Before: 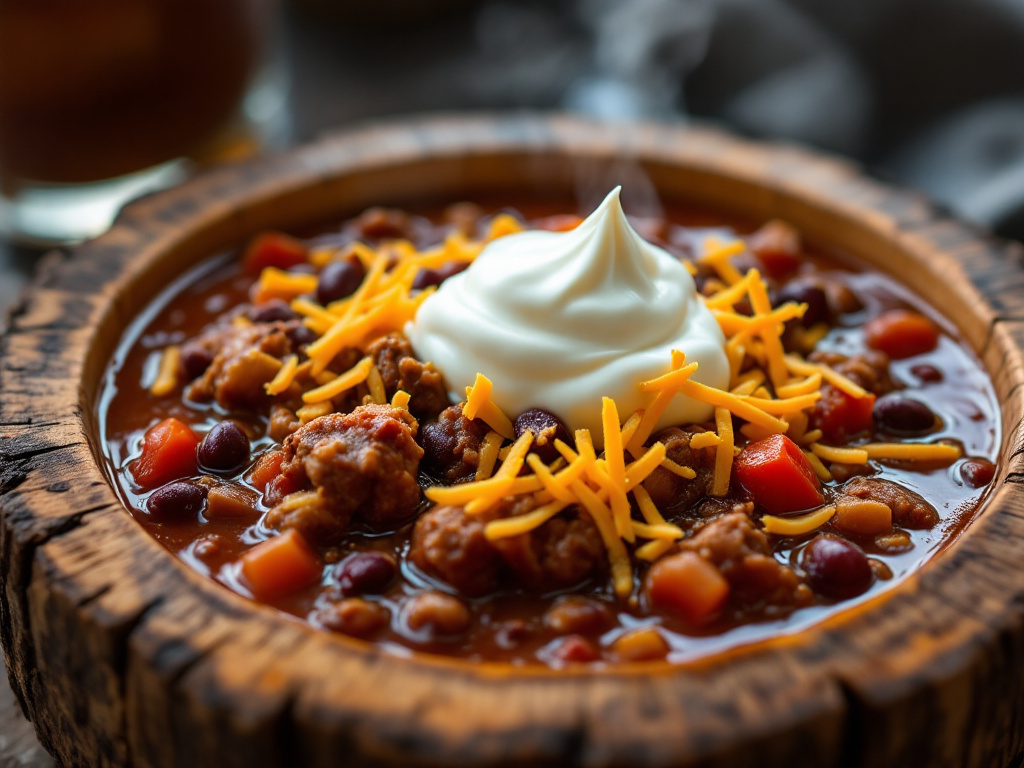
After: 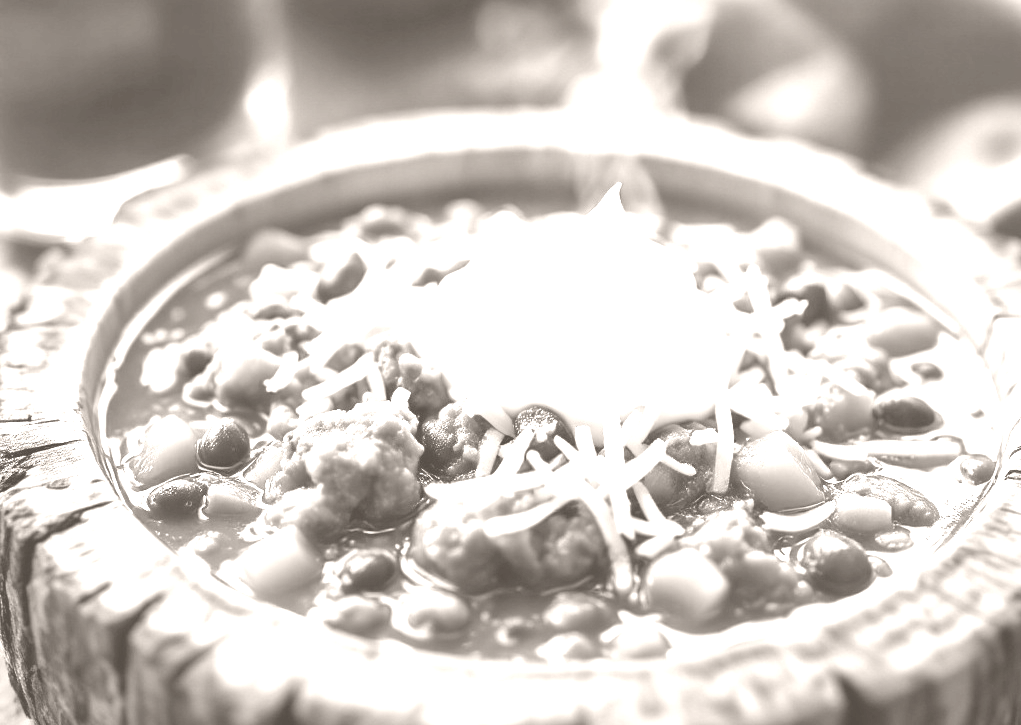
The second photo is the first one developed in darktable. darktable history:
exposure: black level correction 0, exposure 1.625 EV, compensate exposure bias true, compensate highlight preservation false
crop: top 0.448%, right 0.264%, bottom 5.045%
colorize: hue 34.49°, saturation 35.33%, source mix 100%, lightness 55%, version 1
